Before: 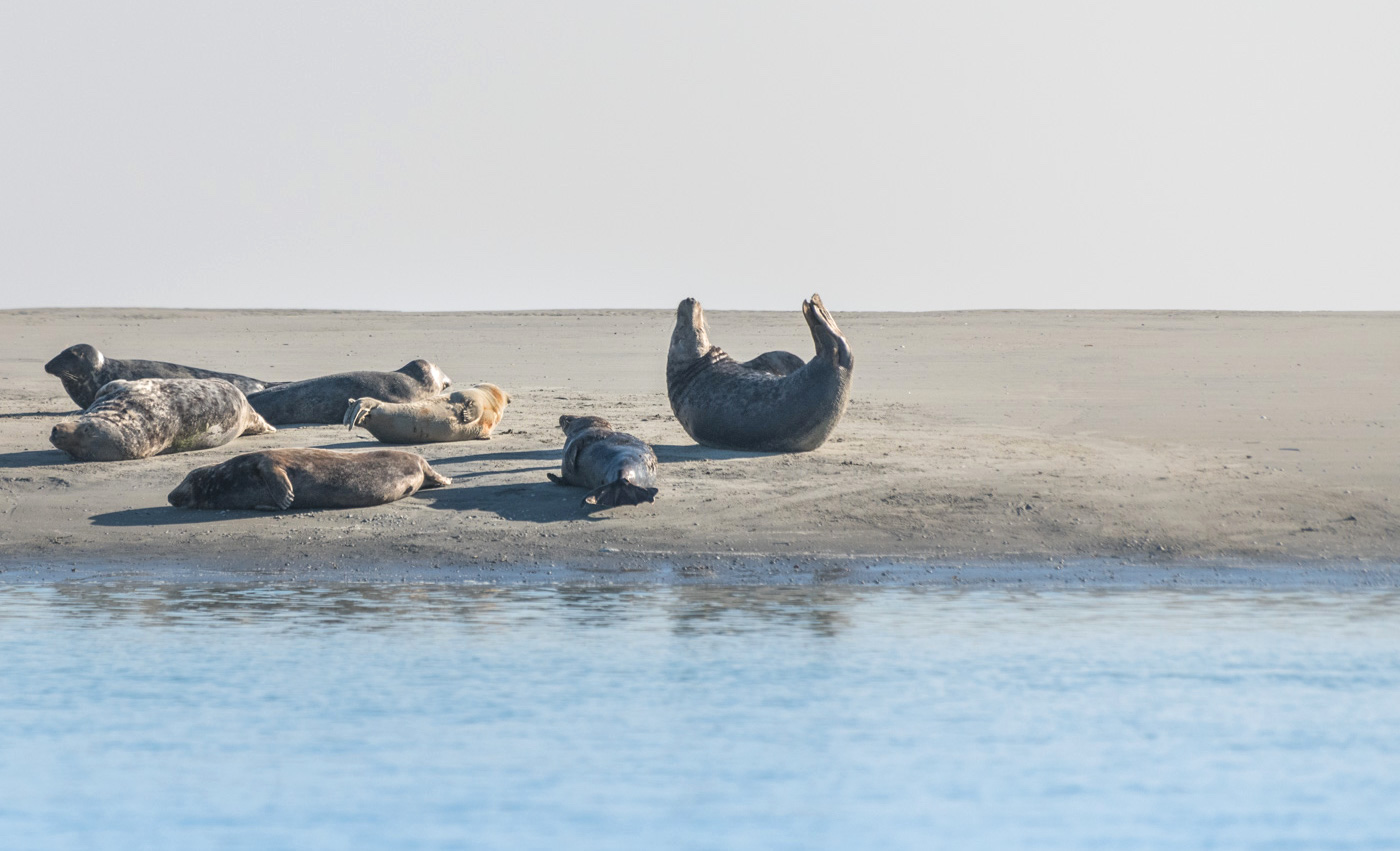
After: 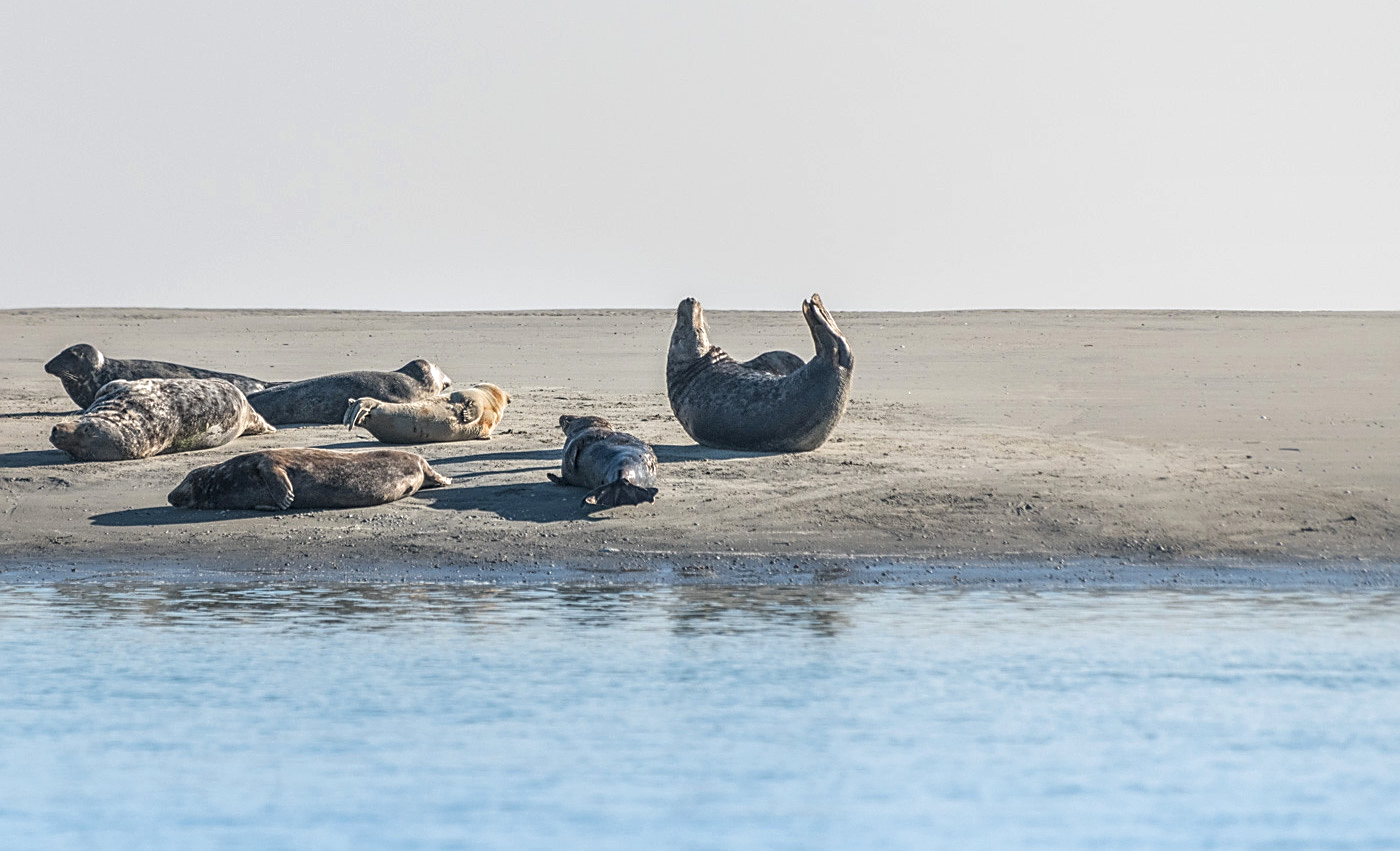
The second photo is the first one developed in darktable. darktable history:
sharpen: amount 0.6
local contrast: detail 130%
